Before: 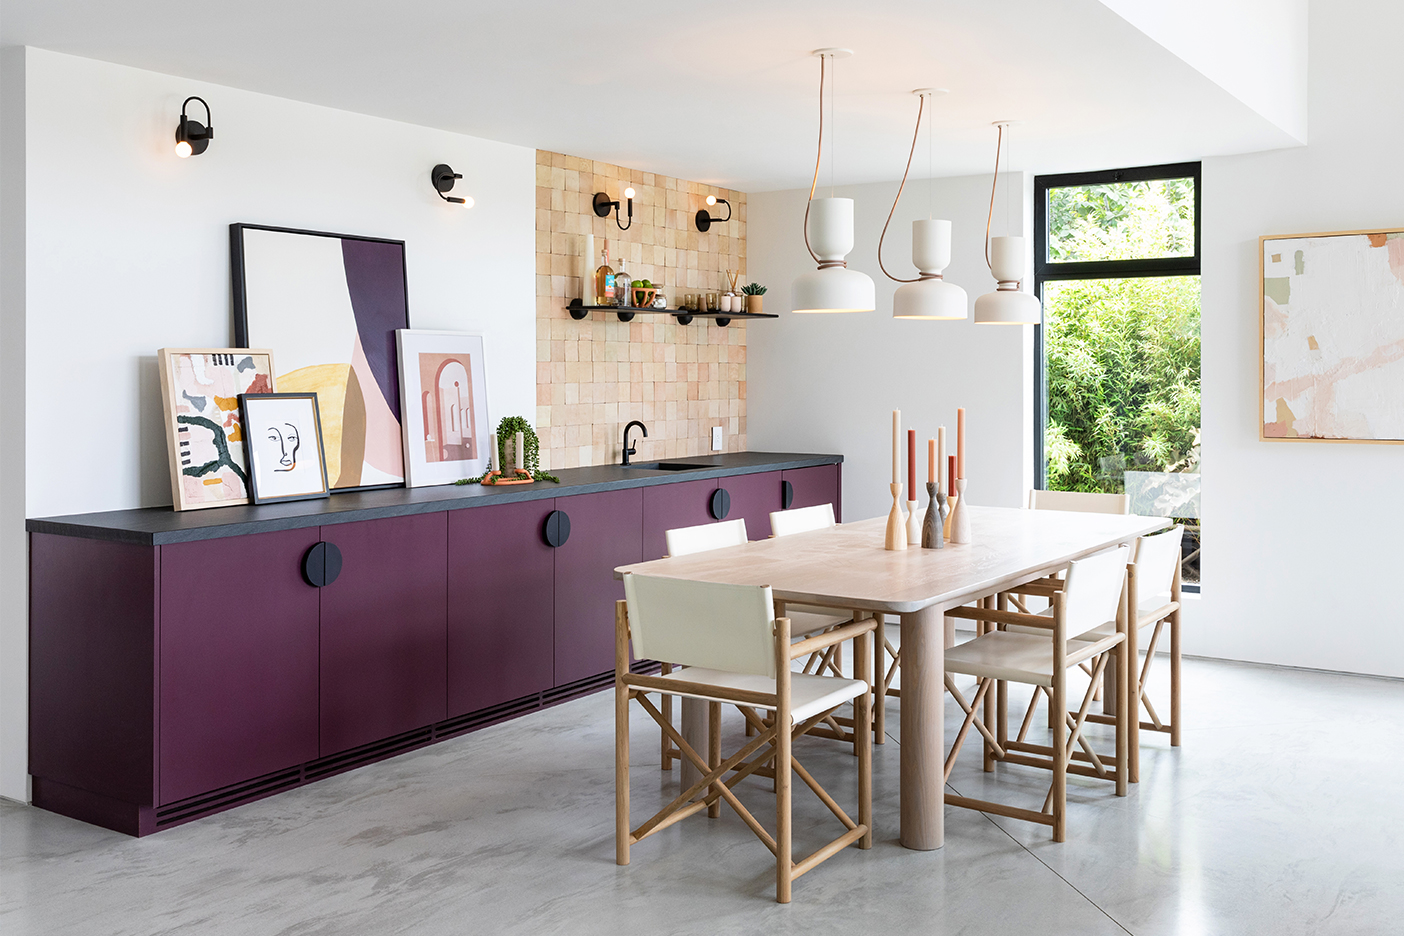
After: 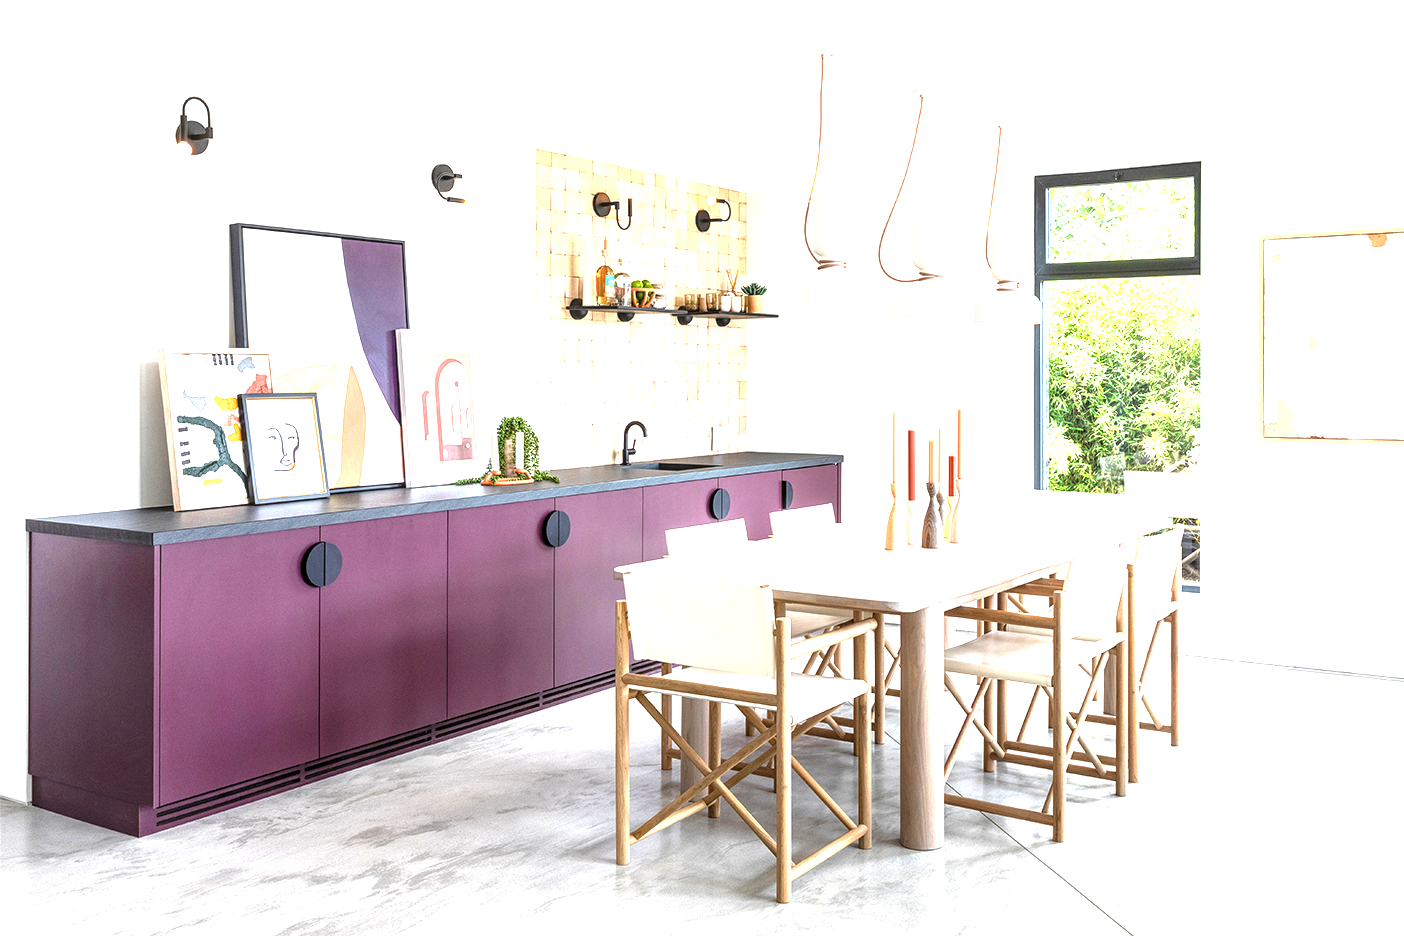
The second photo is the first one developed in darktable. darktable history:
exposure: black level correction 0, exposure 1.471 EV, compensate highlight preservation false
local contrast: detail 130%
shadows and highlights: radius 127.92, shadows 21.06, highlights -21.14, low approximation 0.01
